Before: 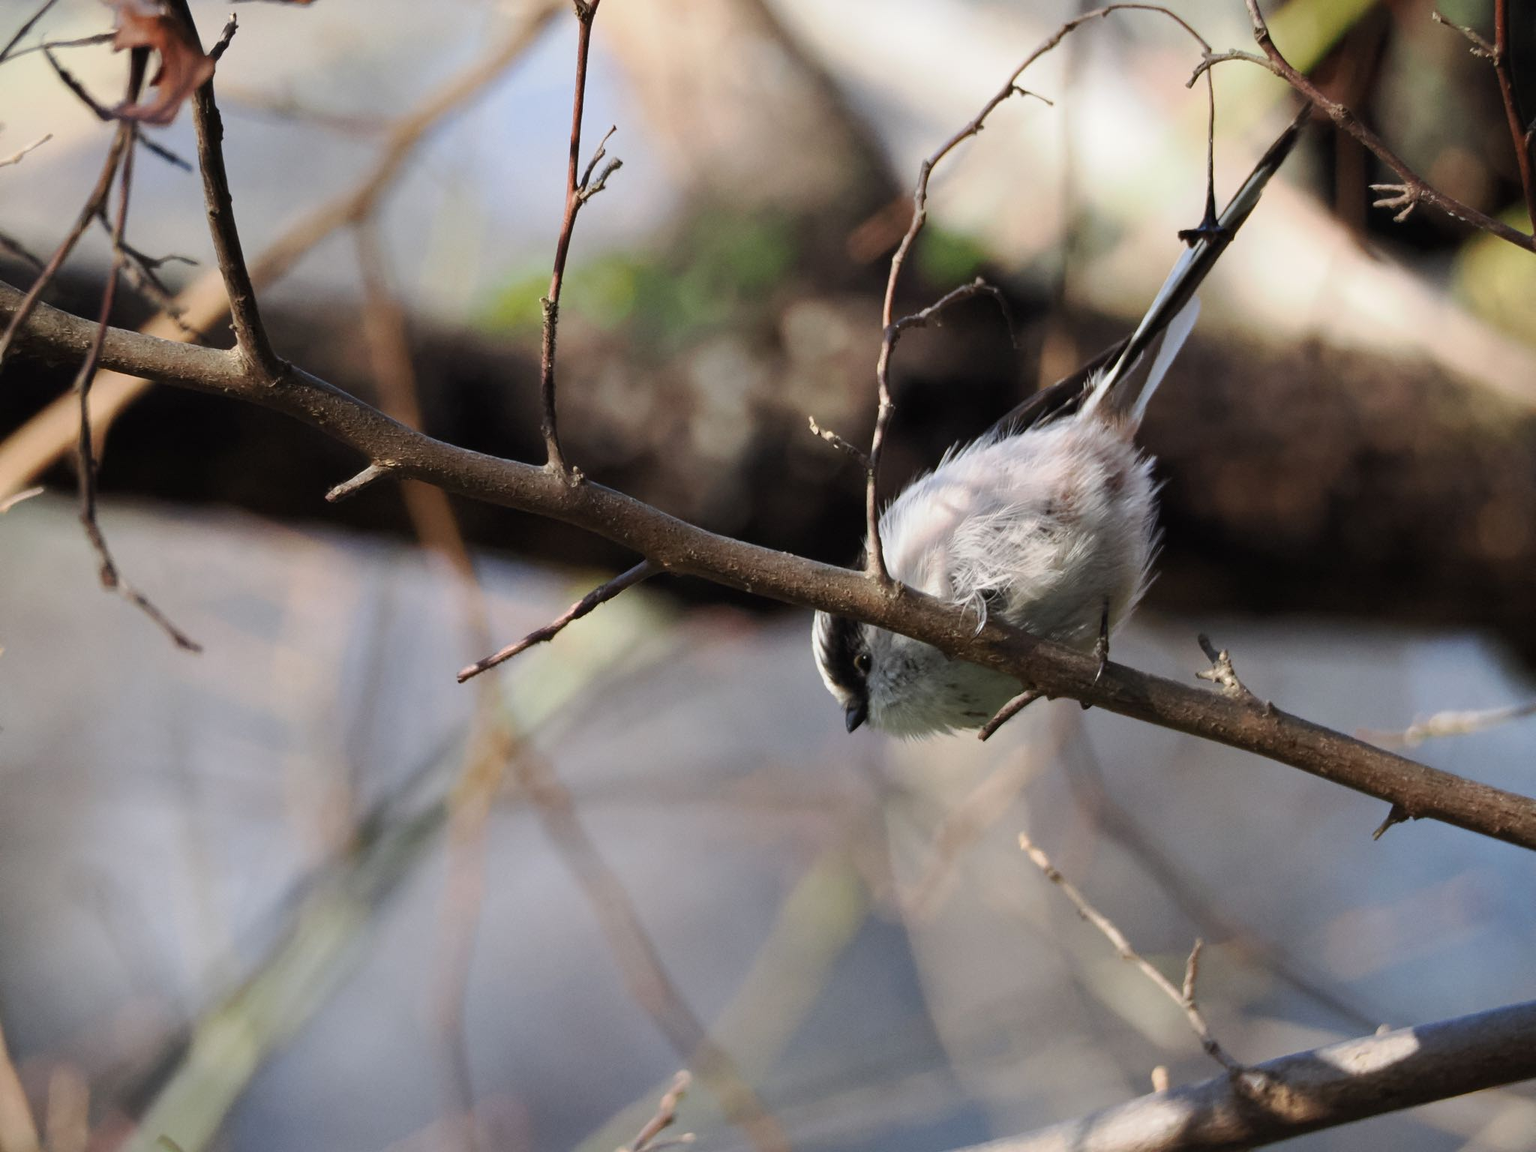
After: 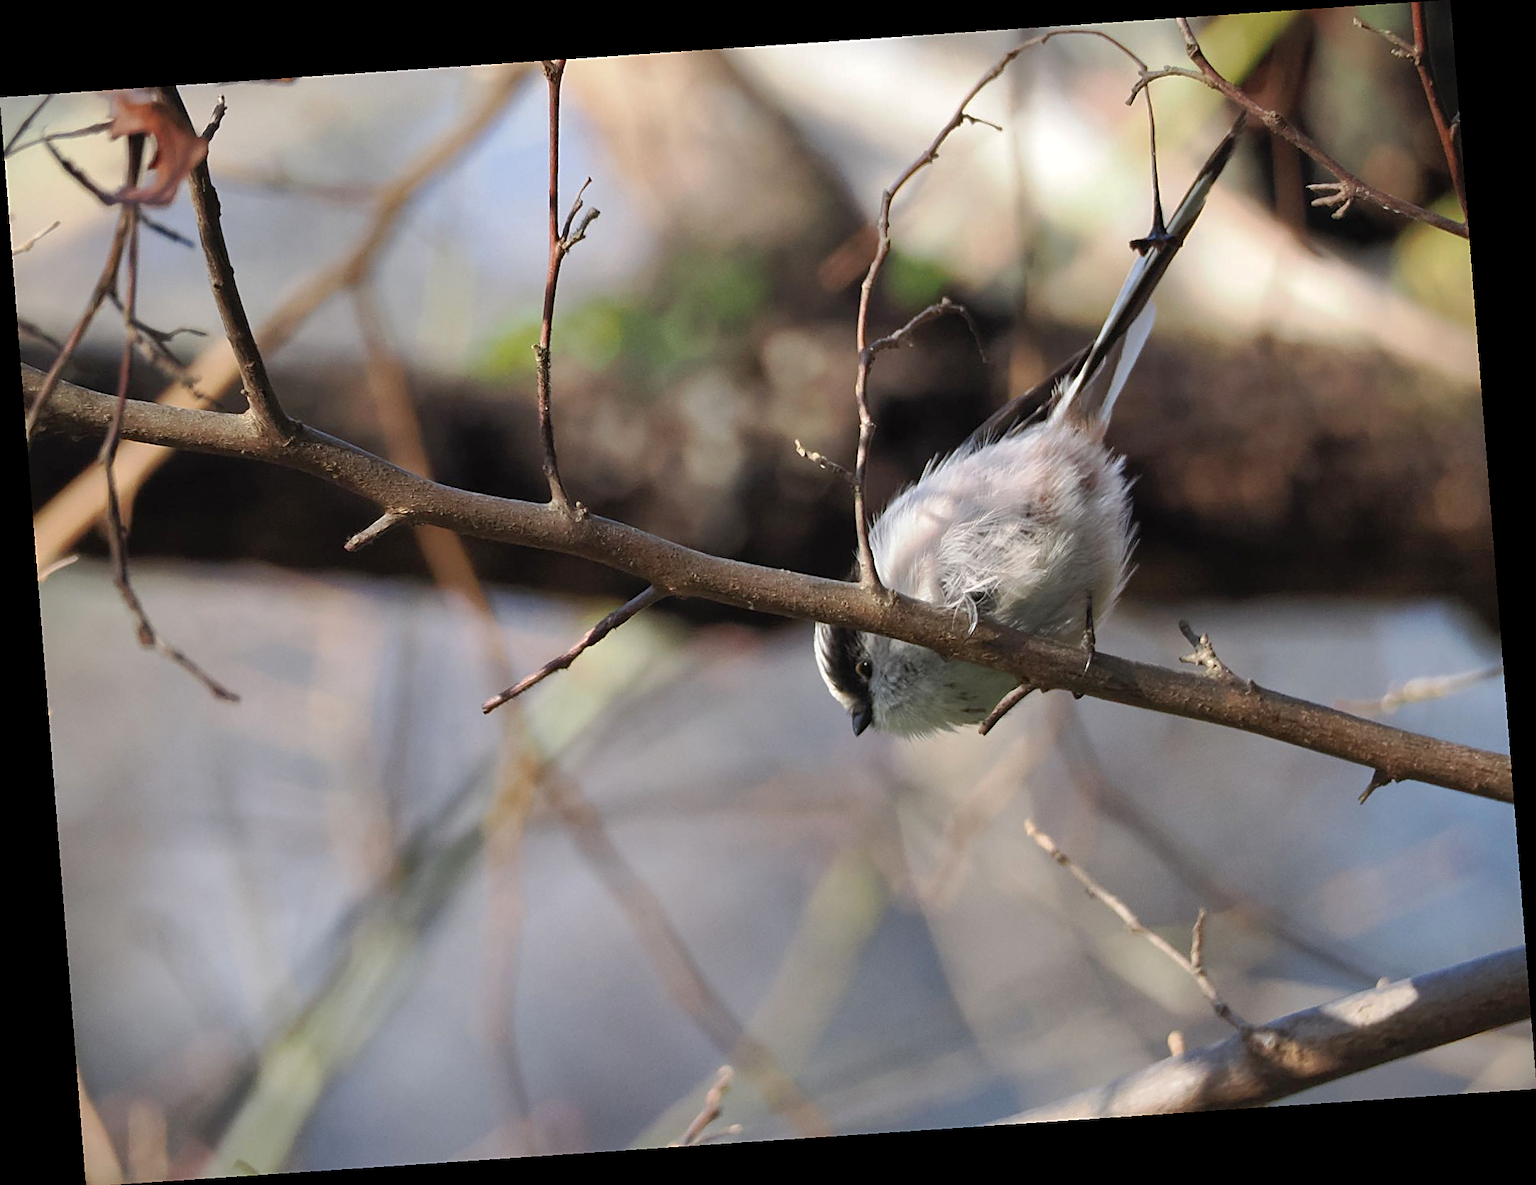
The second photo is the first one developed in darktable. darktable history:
shadows and highlights: on, module defaults
rotate and perspective: rotation -4.2°, shear 0.006, automatic cropping off
sharpen: on, module defaults
exposure: exposure 0.161 EV, compensate highlight preservation false
